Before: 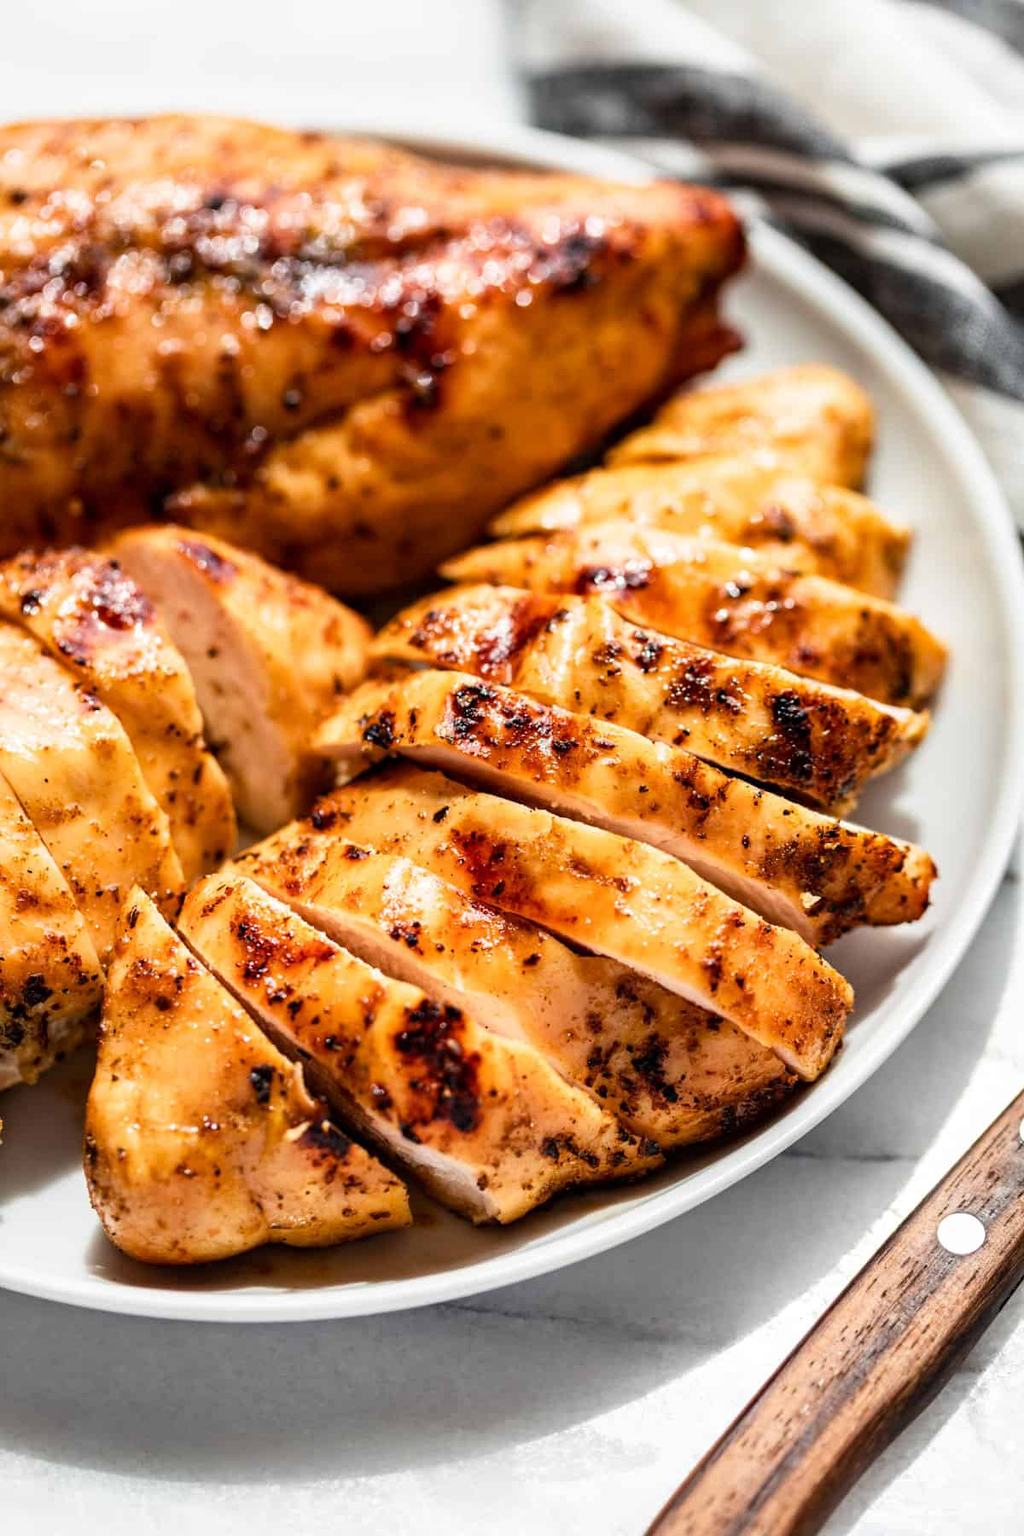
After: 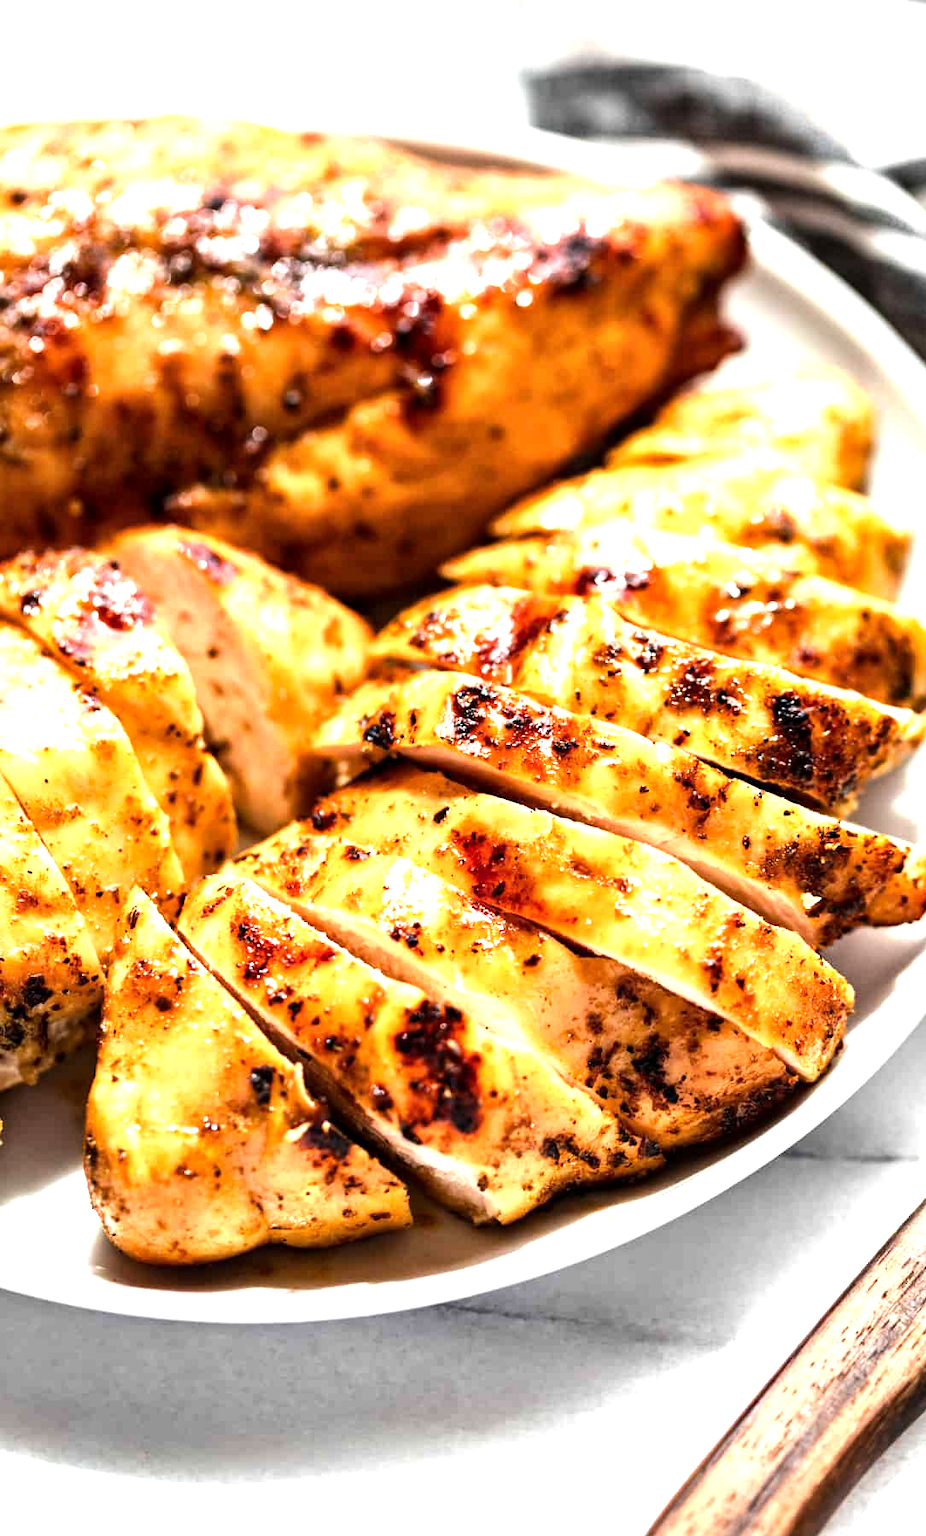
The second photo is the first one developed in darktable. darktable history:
crop: right 9.516%, bottom 0.021%
local contrast: mode bilateral grid, contrast 21, coarseness 50, detail 119%, midtone range 0.2
tone equalizer: -8 EV -0.417 EV, -7 EV -0.377 EV, -6 EV -0.368 EV, -5 EV -0.202 EV, -3 EV 0.245 EV, -2 EV 0.355 EV, -1 EV 0.403 EV, +0 EV 0.411 EV, edges refinement/feathering 500, mask exposure compensation -1.57 EV, preserve details no
exposure: black level correction 0, exposure 0.69 EV, compensate highlight preservation false
